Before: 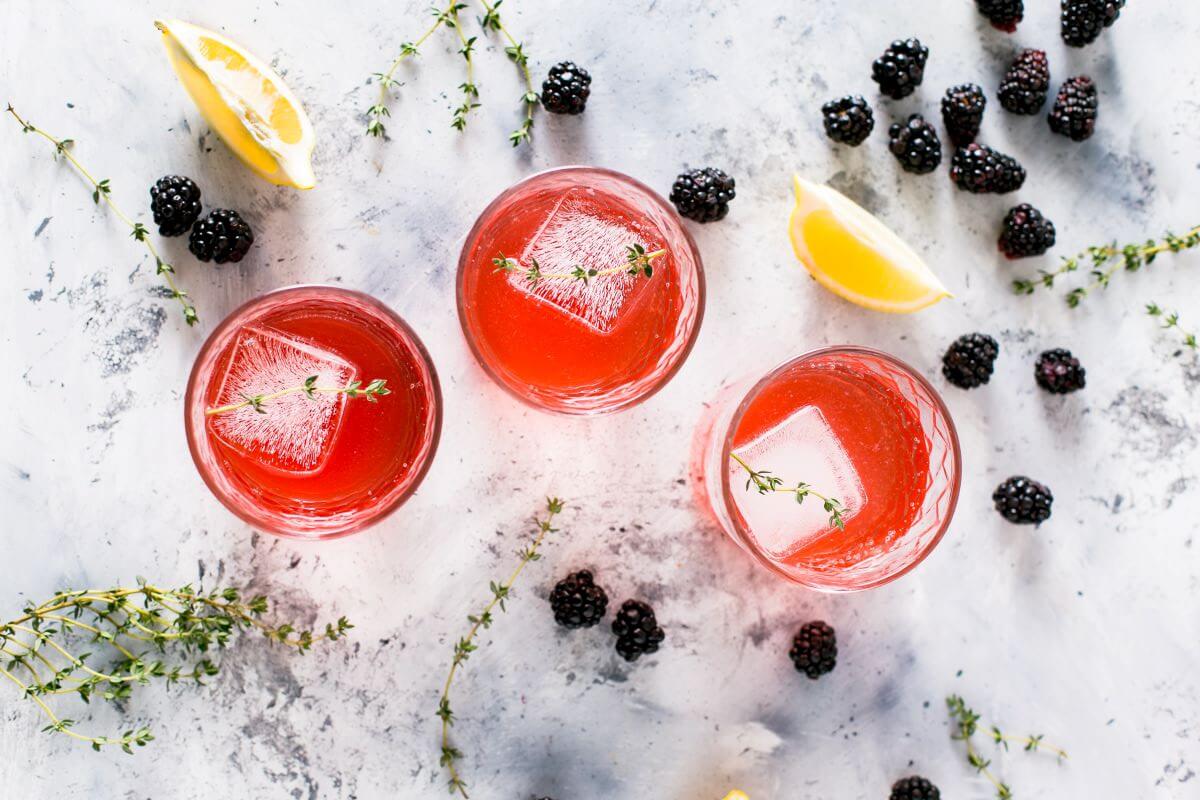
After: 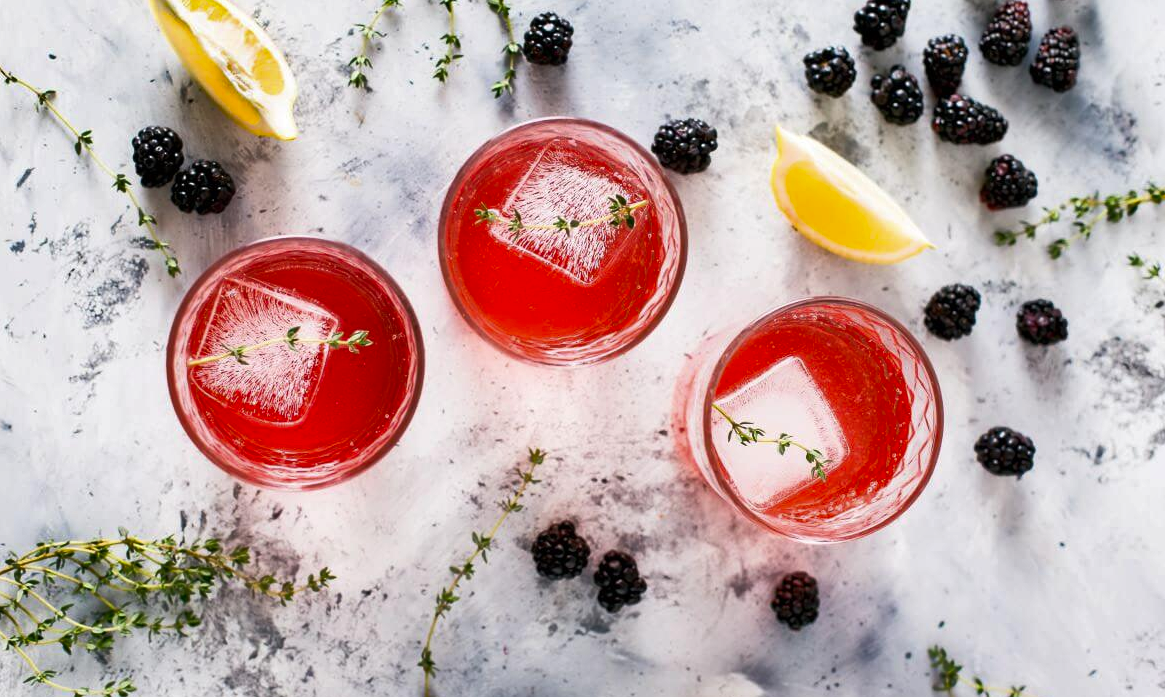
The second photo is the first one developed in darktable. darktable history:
crop: left 1.507%, top 6.147%, right 1.379%, bottom 6.637%
shadows and highlights: low approximation 0.01, soften with gaussian
